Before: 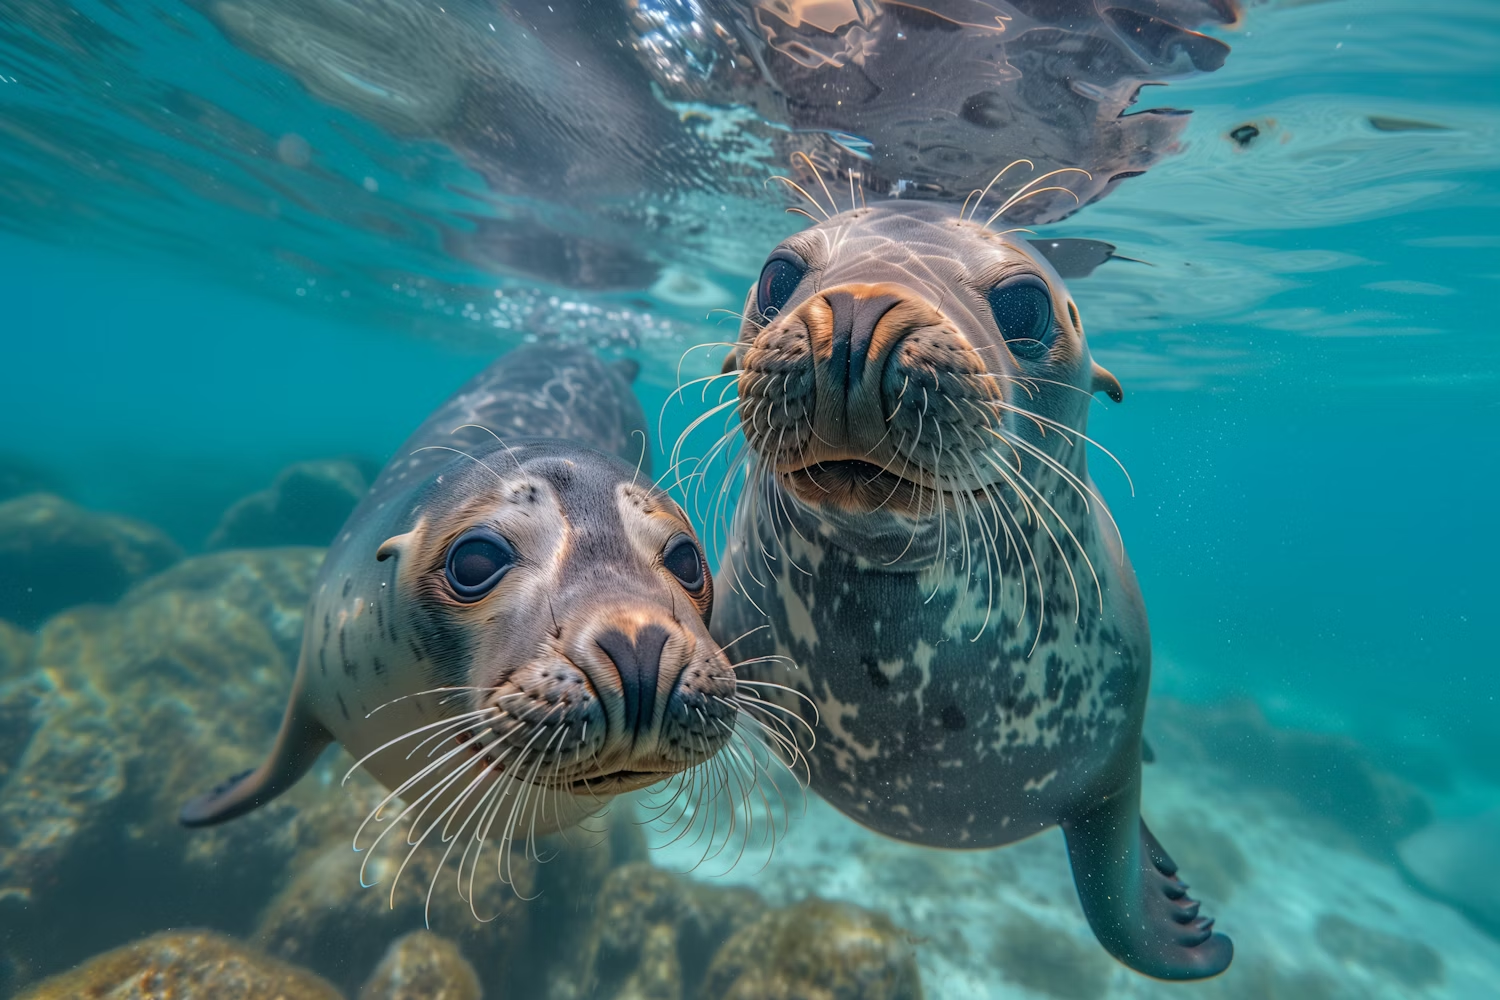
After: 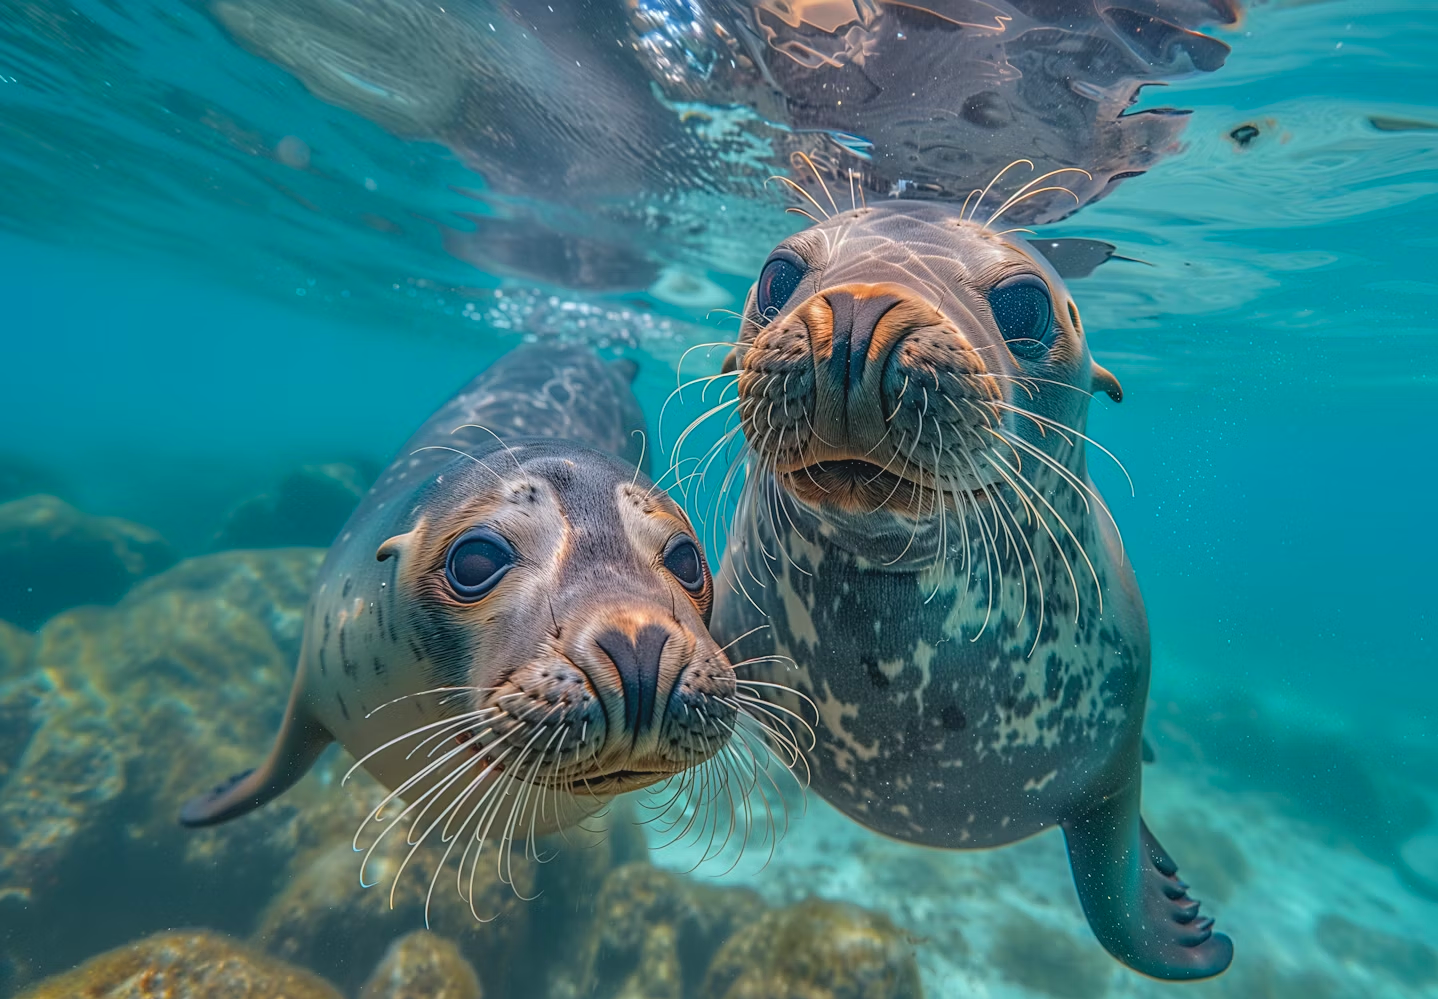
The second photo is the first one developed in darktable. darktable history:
local contrast: on, module defaults
contrast brightness saturation: contrast -0.19, saturation 0.19
sharpen: on, module defaults
crop: right 4.126%, bottom 0.031%
exposure: compensate highlight preservation false
